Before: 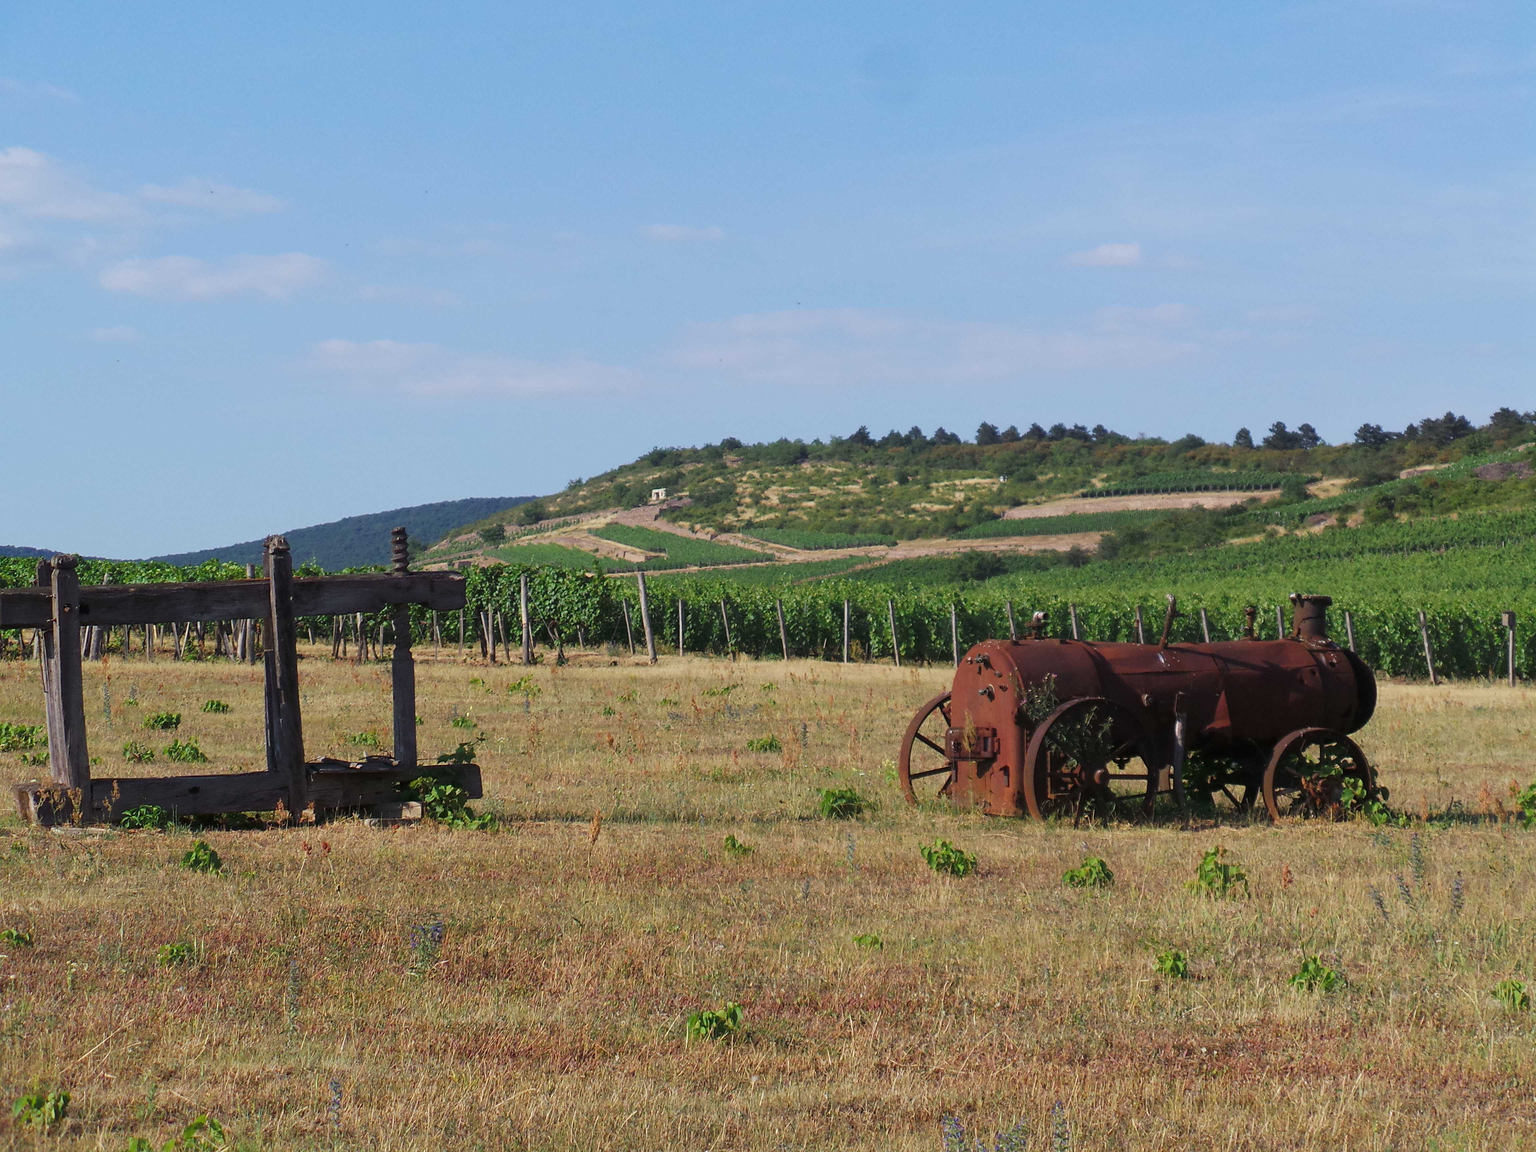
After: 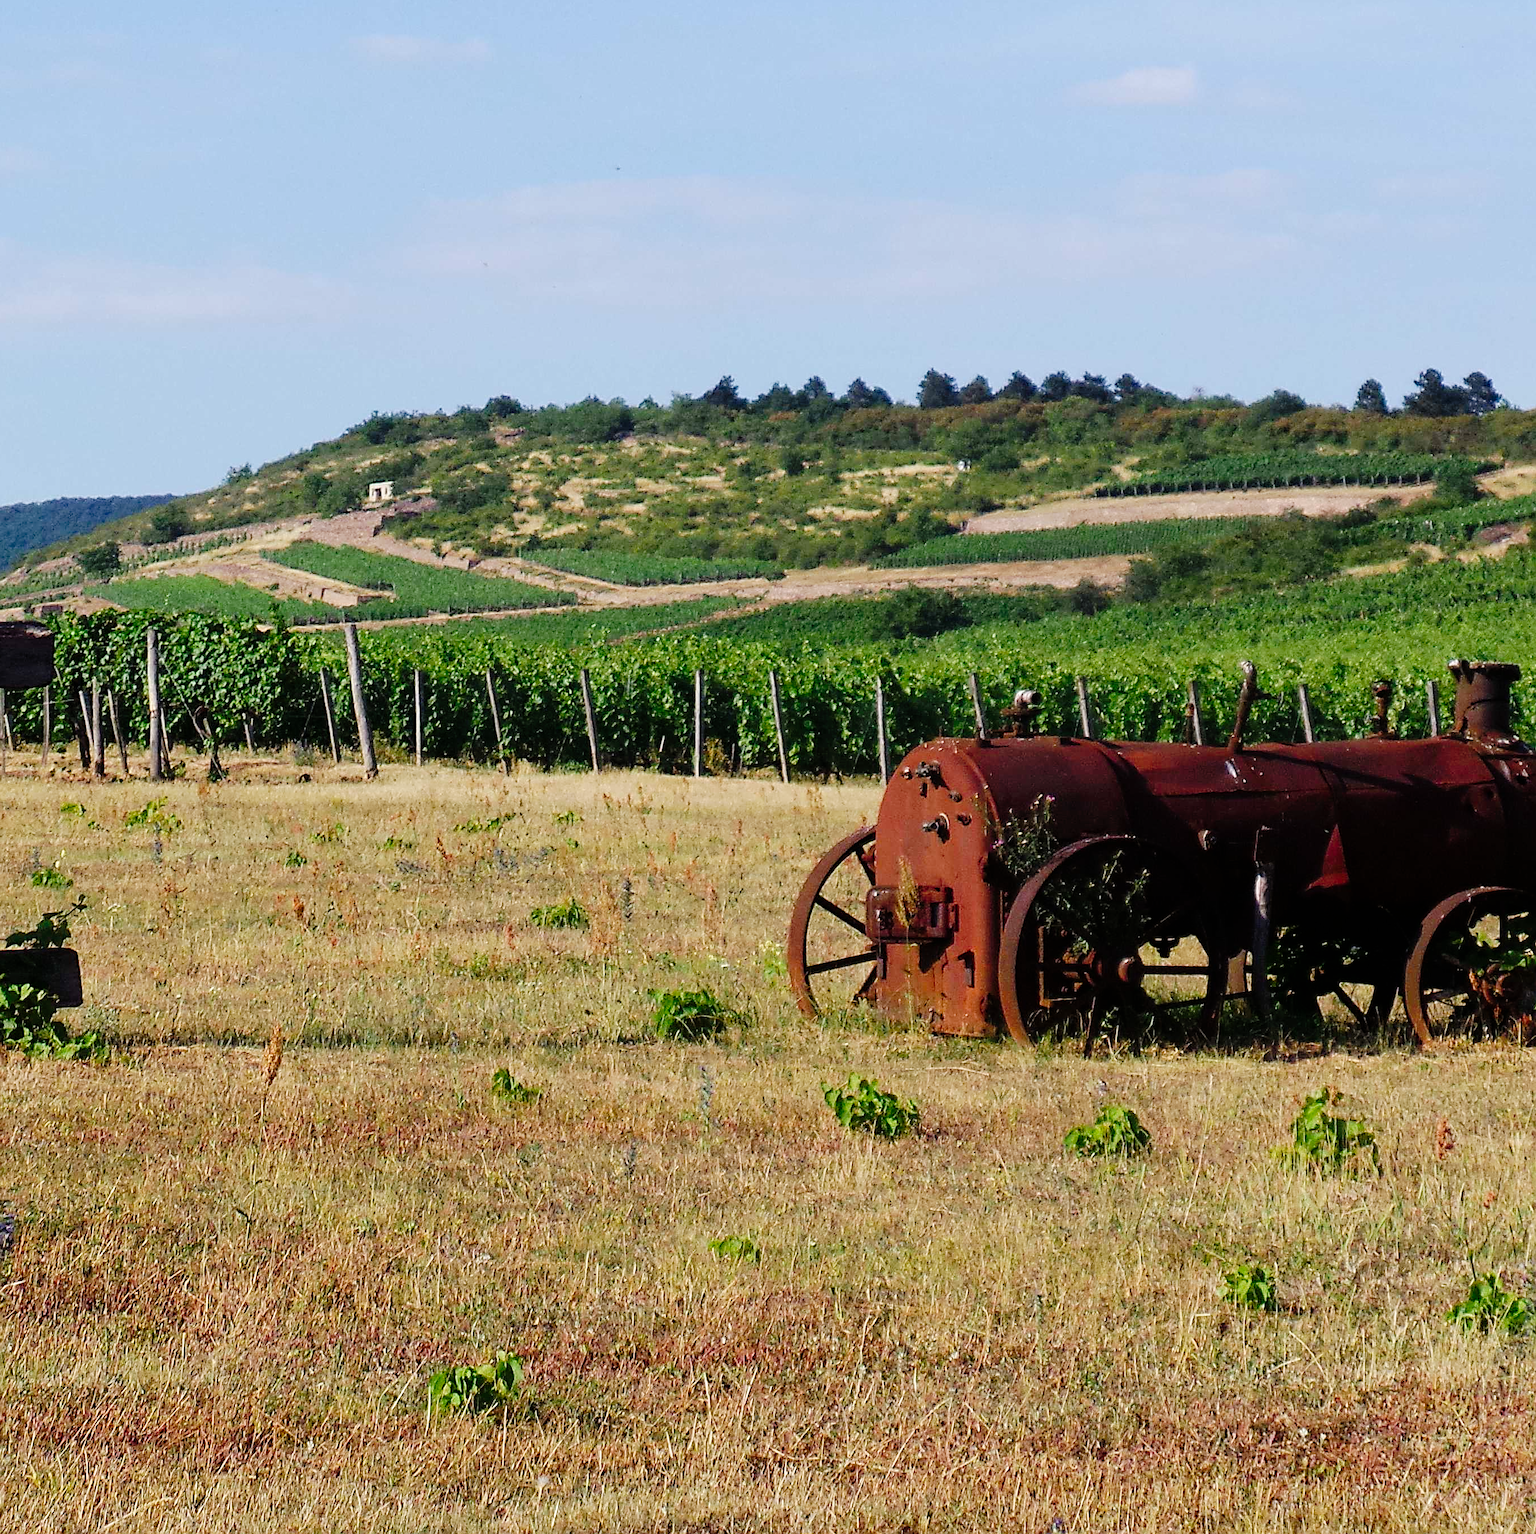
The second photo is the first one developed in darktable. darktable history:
crop and rotate: left 28.256%, top 17.734%, right 12.656%, bottom 3.573%
sharpen: on, module defaults
tone curve: curves: ch0 [(0, 0) (0.003, 0) (0.011, 0.001) (0.025, 0.003) (0.044, 0.005) (0.069, 0.013) (0.1, 0.024) (0.136, 0.04) (0.177, 0.087) (0.224, 0.148) (0.277, 0.238) (0.335, 0.335) (0.399, 0.43) (0.468, 0.524) (0.543, 0.621) (0.623, 0.712) (0.709, 0.788) (0.801, 0.867) (0.898, 0.947) (1, 1)], preserve colors none
